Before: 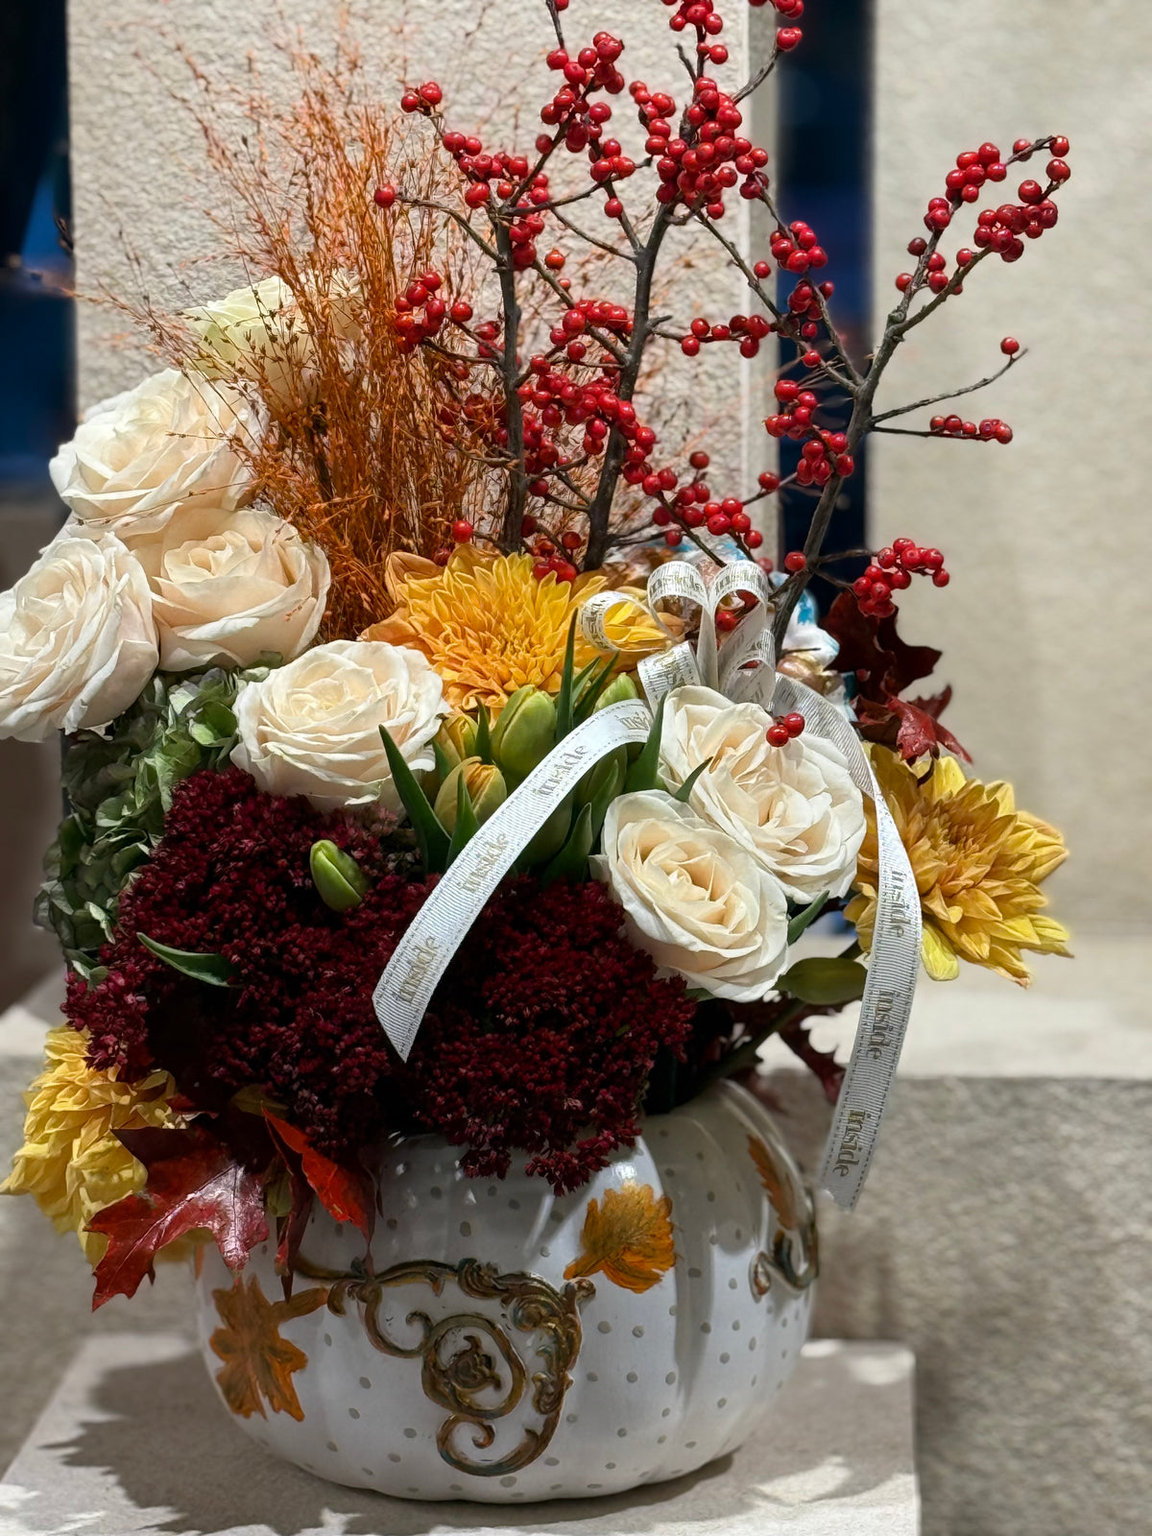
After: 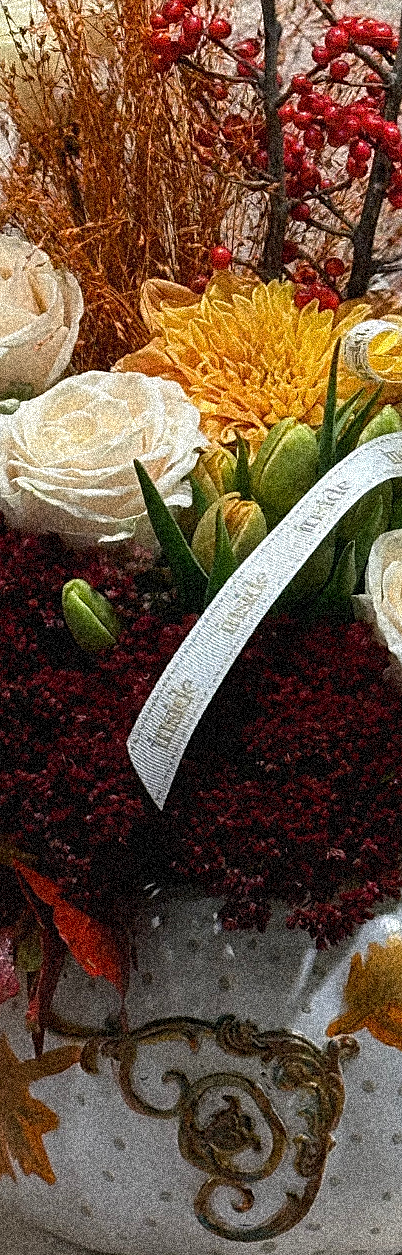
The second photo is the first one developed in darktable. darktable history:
grain: coarseness 3.75 ISO, strength 100%, mid-tones bias 0%
sharpen: on, module defaults
crop and rotate: left 21.77%, top 18.528%, right 44.676%, bottom 2.997%
